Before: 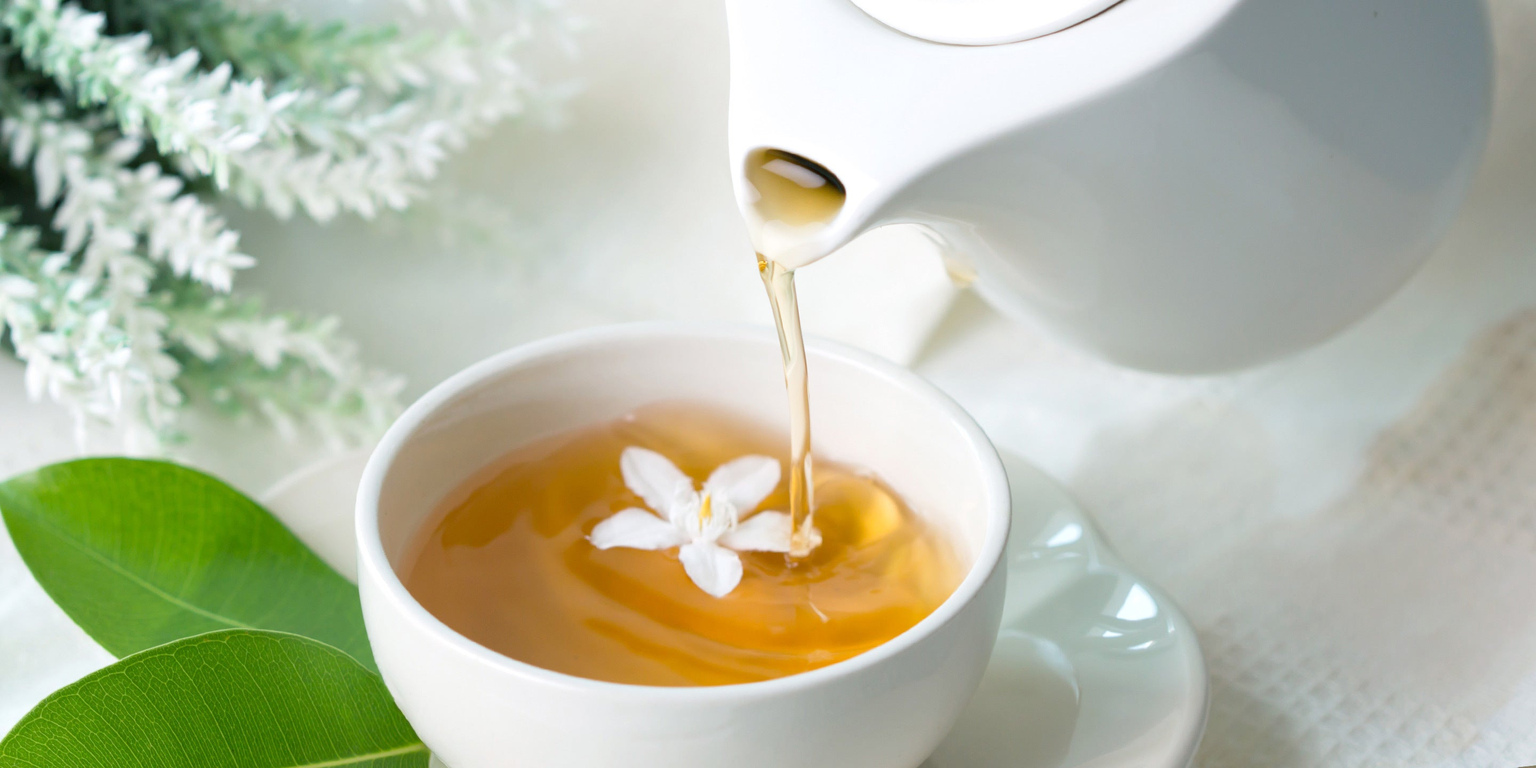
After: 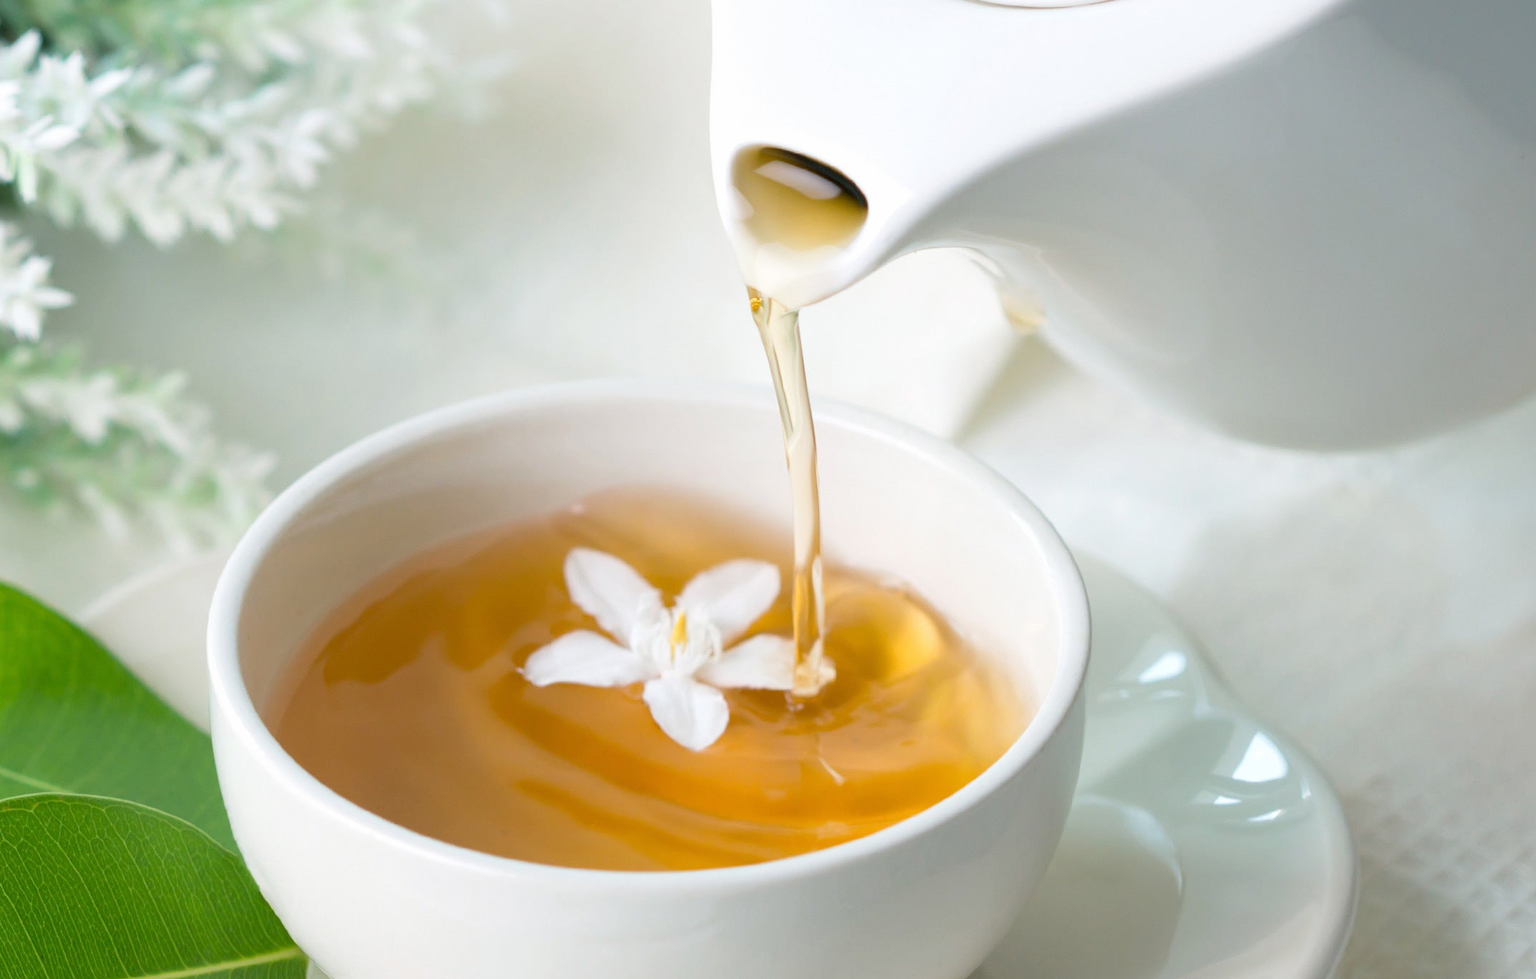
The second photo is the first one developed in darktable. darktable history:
crop and rotate: left 13.15%, top 5.251%, right 12.609%
color balance: contrast -0.5%
